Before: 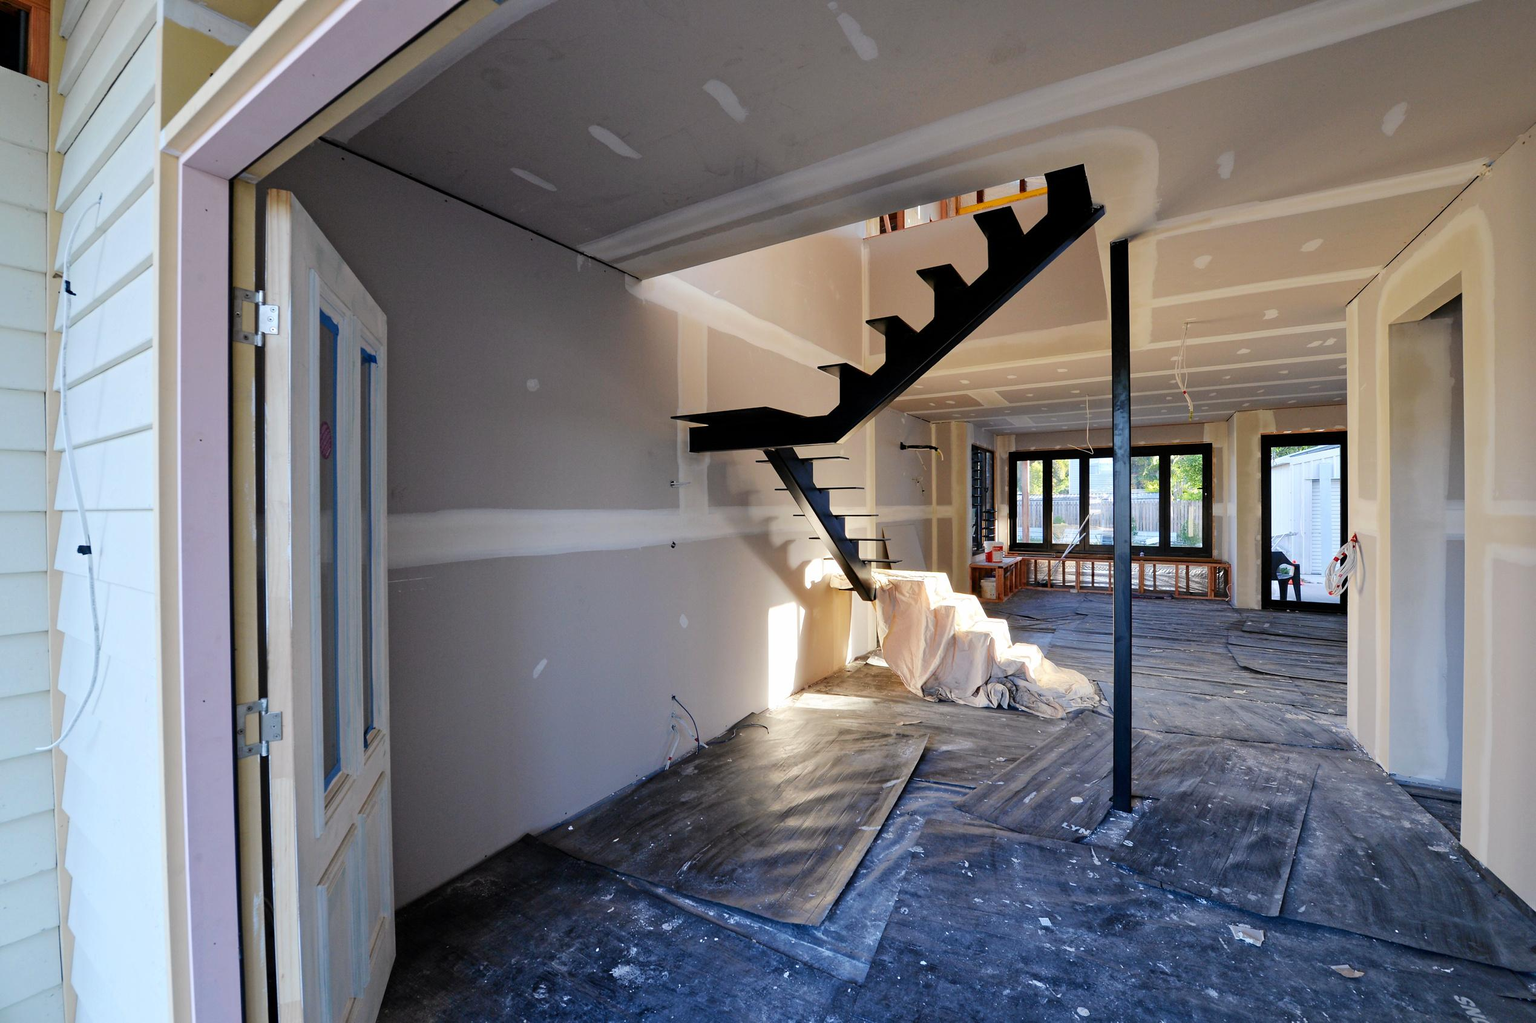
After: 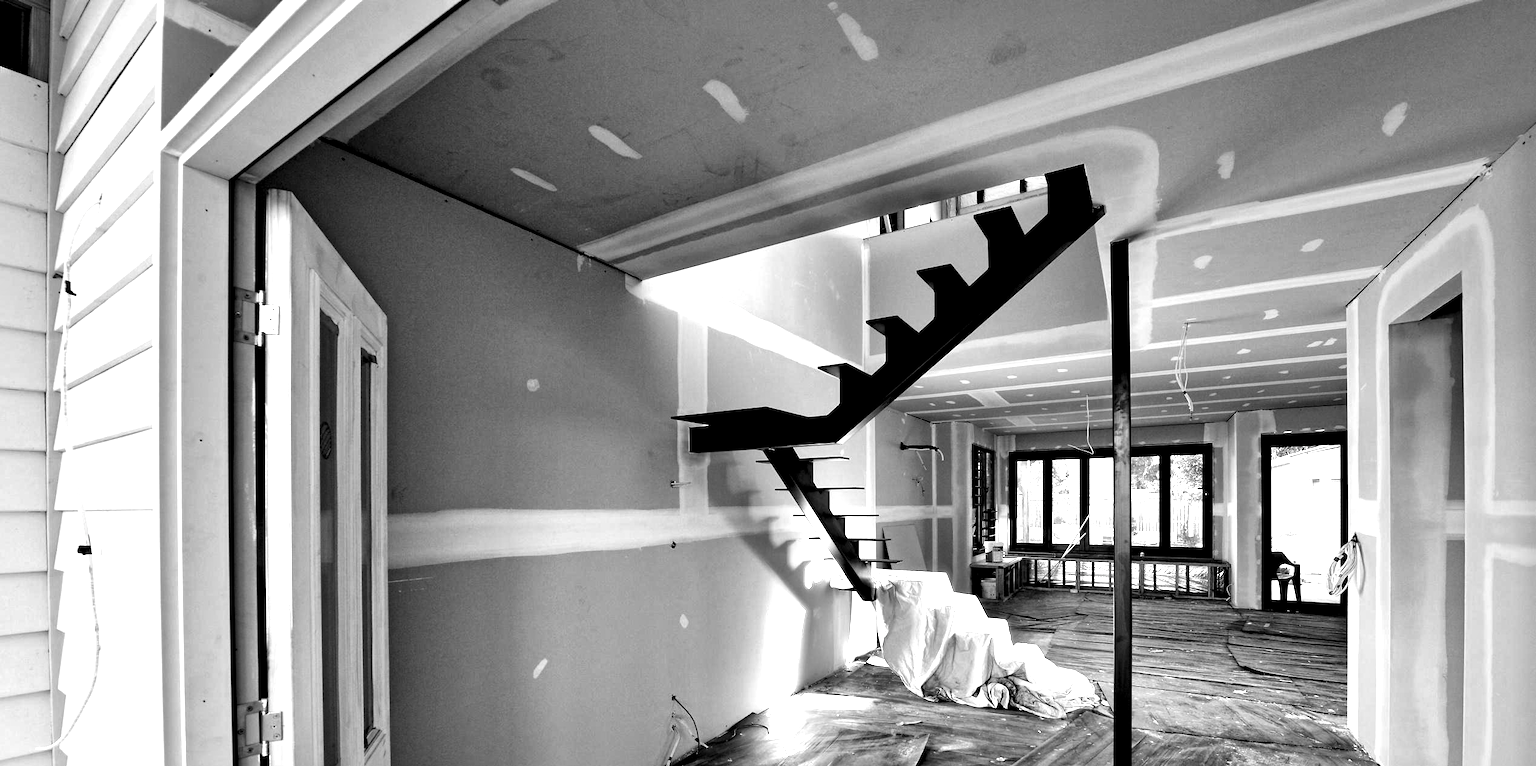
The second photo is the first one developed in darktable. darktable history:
local contrast: mode bilateral grid, contrast 24, coarseness 60, detail 152%, midtone range 0.2
exposure: black level correction 0, exposure 0.682 EV, compensate exposure bias true, compensate highlight preservation false
contrast equalizer: octaves 7, y [[0.6 ×6], [0.55 ×6], [0 ×6], [0 ×6], [0 ×6]]
crop: bottom 24.992%
color calibration: output gray [0.21, 0.42, 0.37, 0], illuminant same as pipeline (D50), adaptation XYZ, x 0.346, y 0.358, temperature 5006.19 K
color balance rgb: perceptual saturation grading › global saturation 31.021%, global vibrance 20%
